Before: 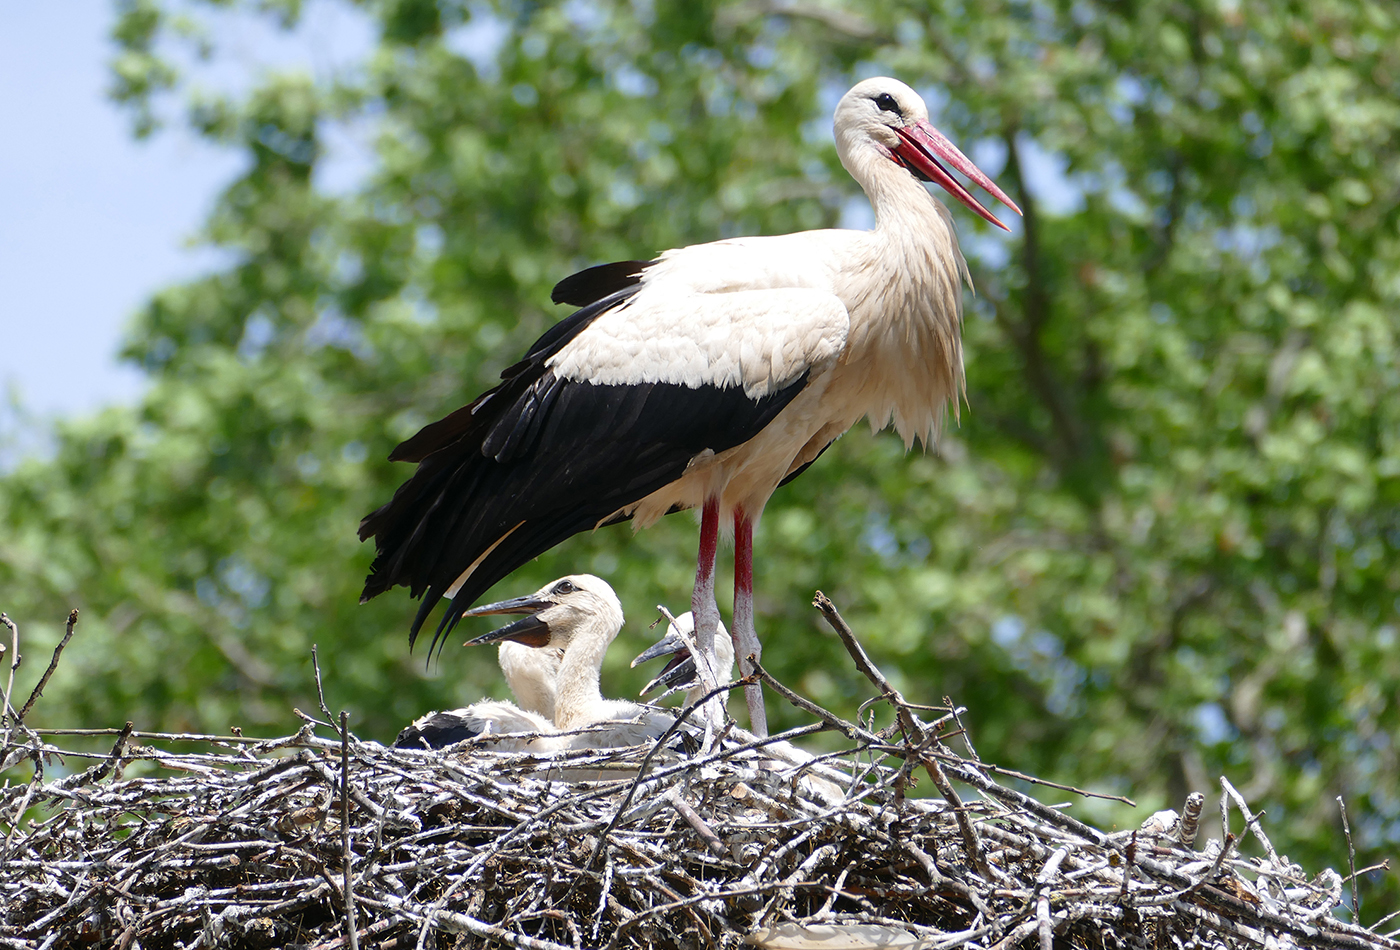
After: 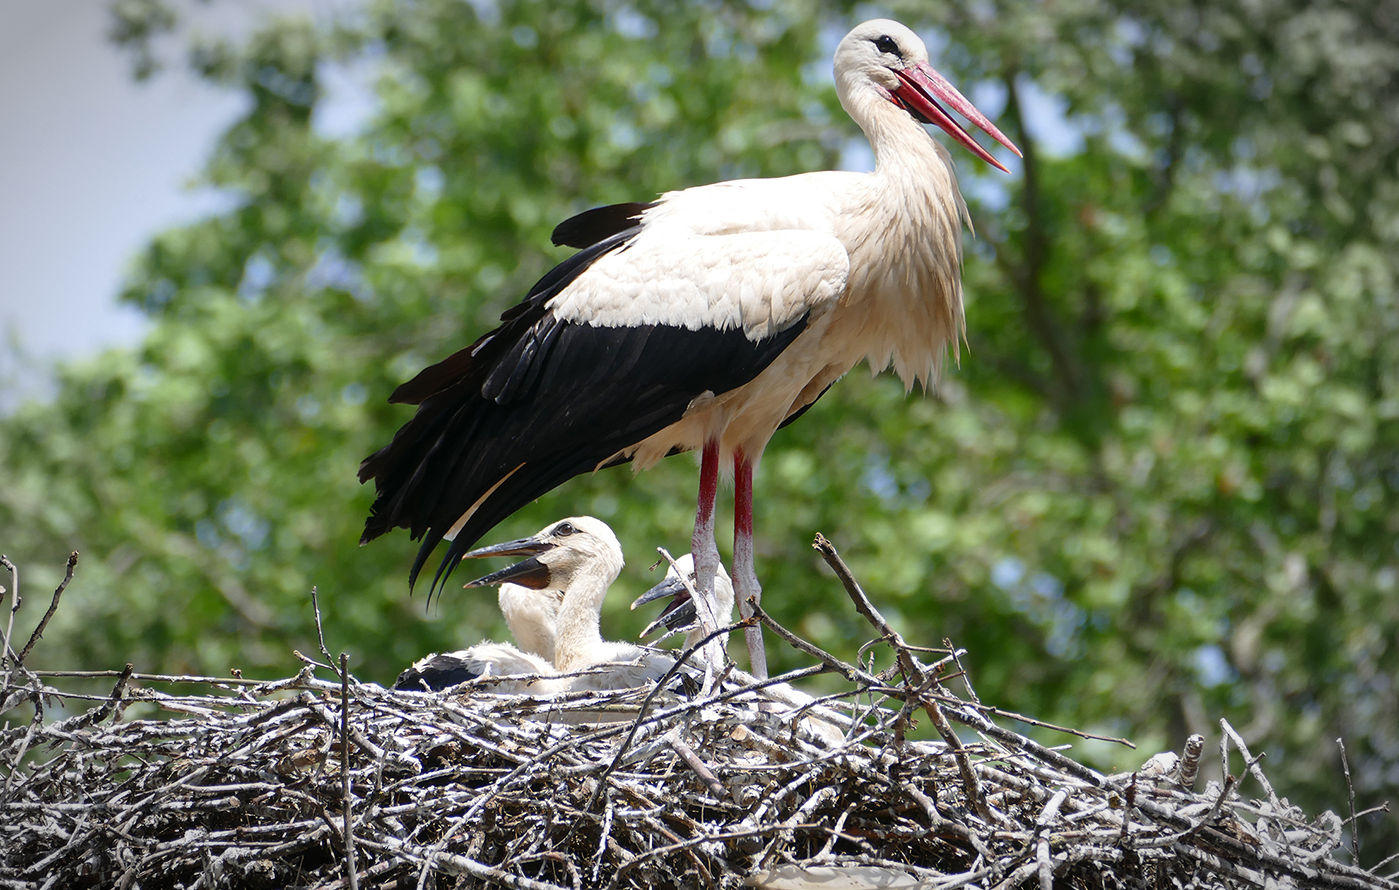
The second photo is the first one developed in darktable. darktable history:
crop and rotate: top 6.25%
vignetting: fall-off start 79.43%, saturation -0.649, width/height ratio 1.327, unbound false
